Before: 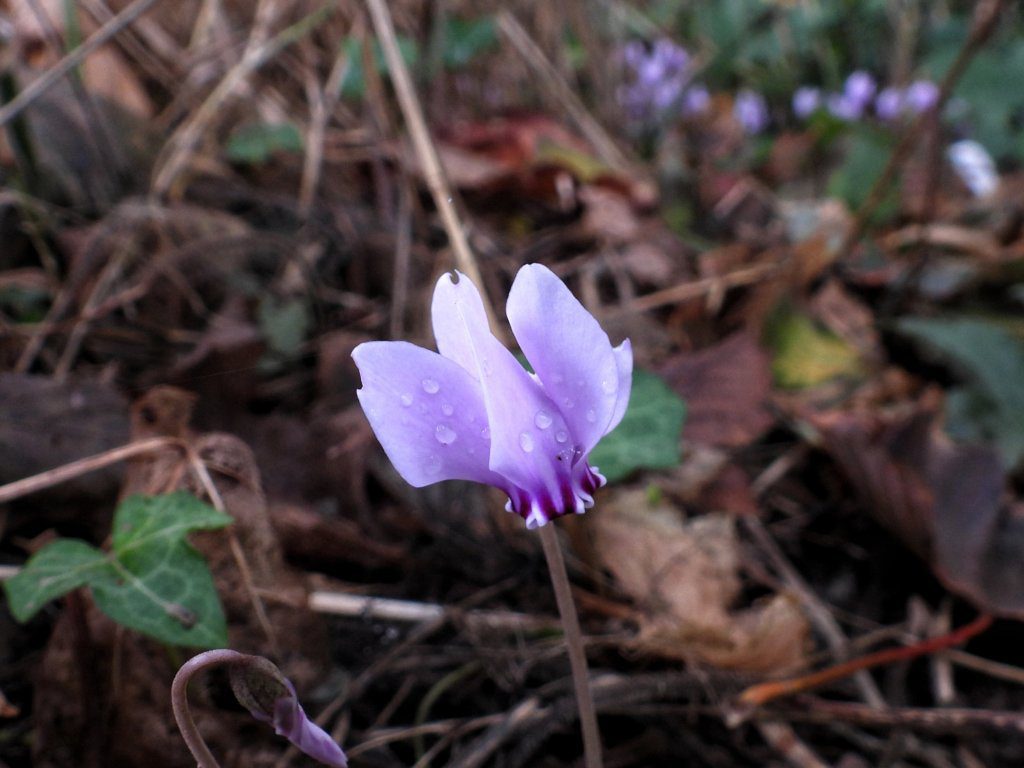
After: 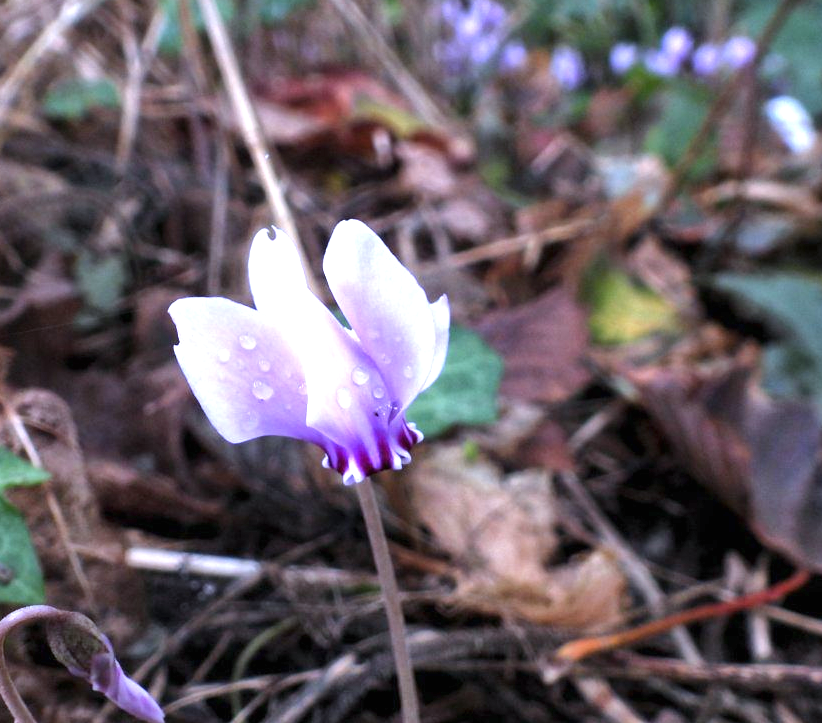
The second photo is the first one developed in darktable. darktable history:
white balance: red 0.931, blue 1.11
shadows and highlights: radius 118.69, shadows 42.21, highlights -61.56, soften with gaussian
crop and rotate: left 17.959%, top 5.771%, right 1.742%
exposure: black level correction 0, exposure 1.1 EV, compensate exposure bias true, compensate highlight preservation false
